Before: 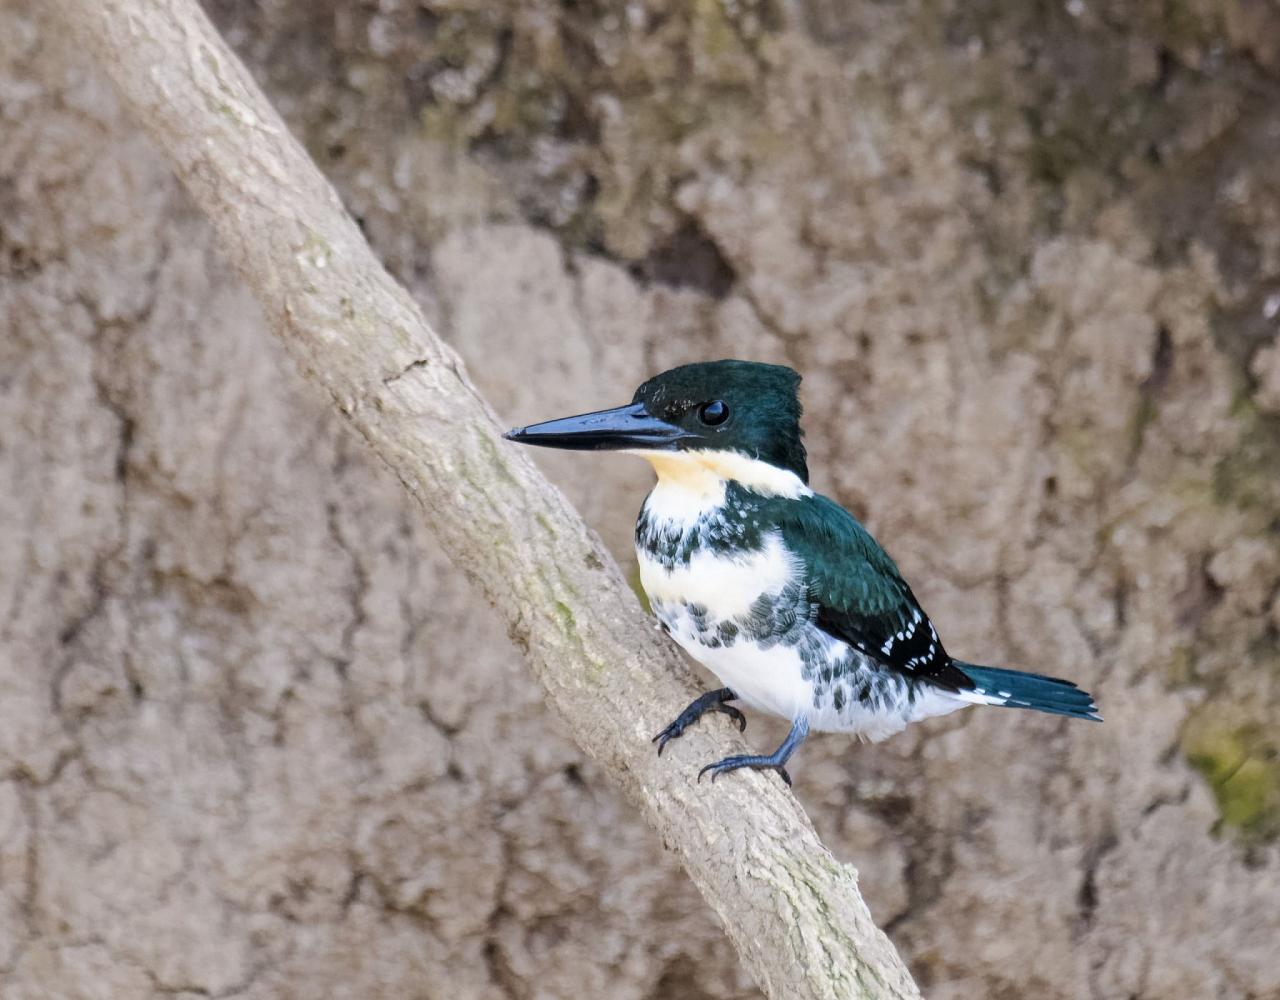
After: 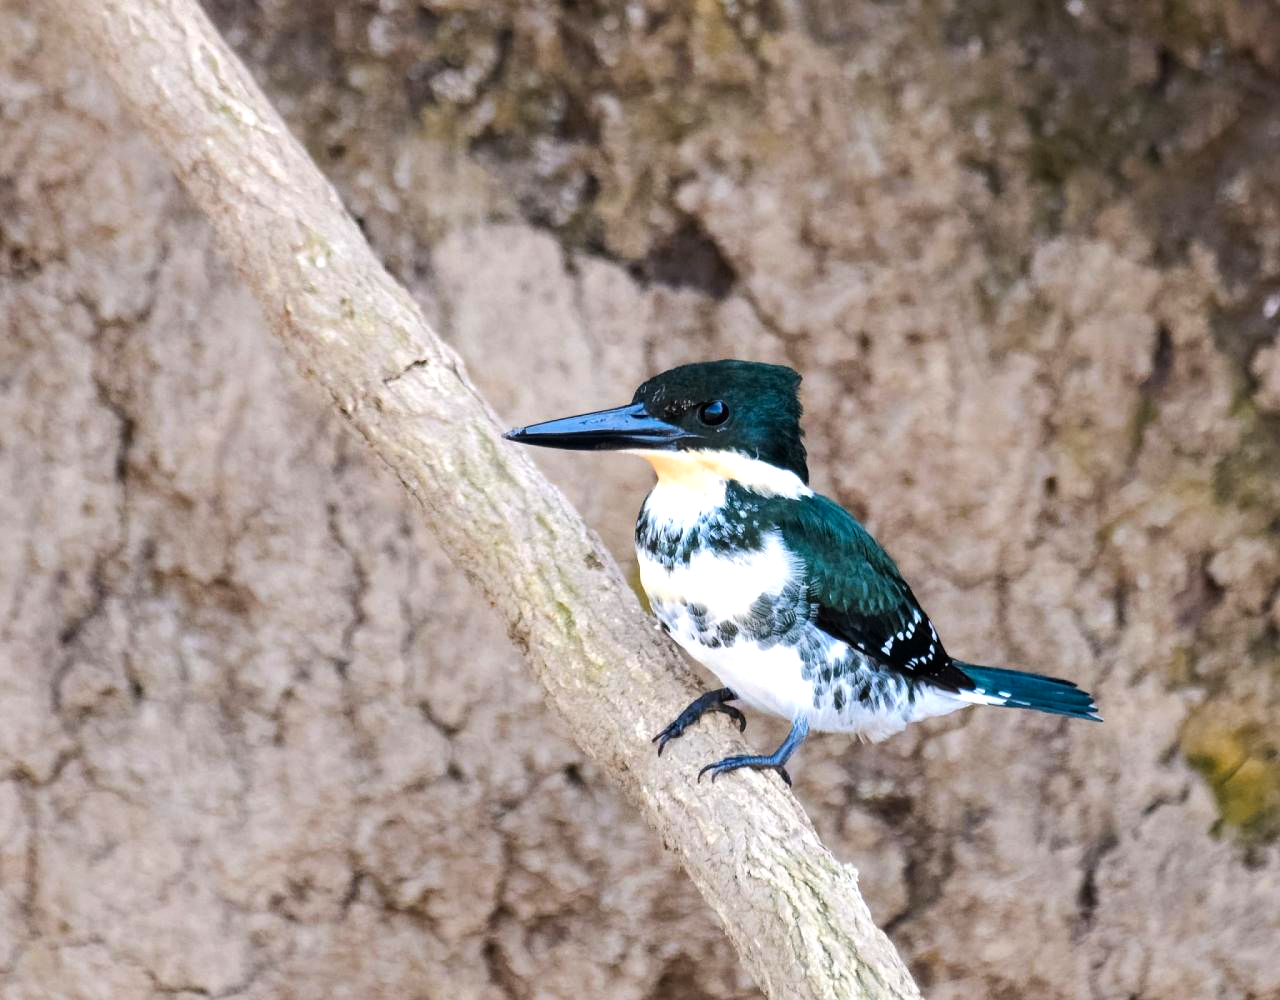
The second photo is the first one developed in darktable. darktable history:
color correction: saturation 1.11
tone equalizer: -8 EV -0.417 EV, -7 EV -0.389 EV, -6 EV -0.333 EV, -5 EV -0.222 EV, -3 EV 0.222 EV, -2 EV 0.333 EV, -1 EV 0.389 EV, +0 EV 0.417 EV, edges refinement/feathering 500, mask exposure compensation -1.57 EV, preserve details no
color zones: curves: ch1 [(0.263, 0.53) (0.376, 0.287) (0.487, 0.512) (0.748, 0.547) (1, 0.513)]; ch2 [(0.262, 0.45) (0.751, 0.477)], mix 31.98%
